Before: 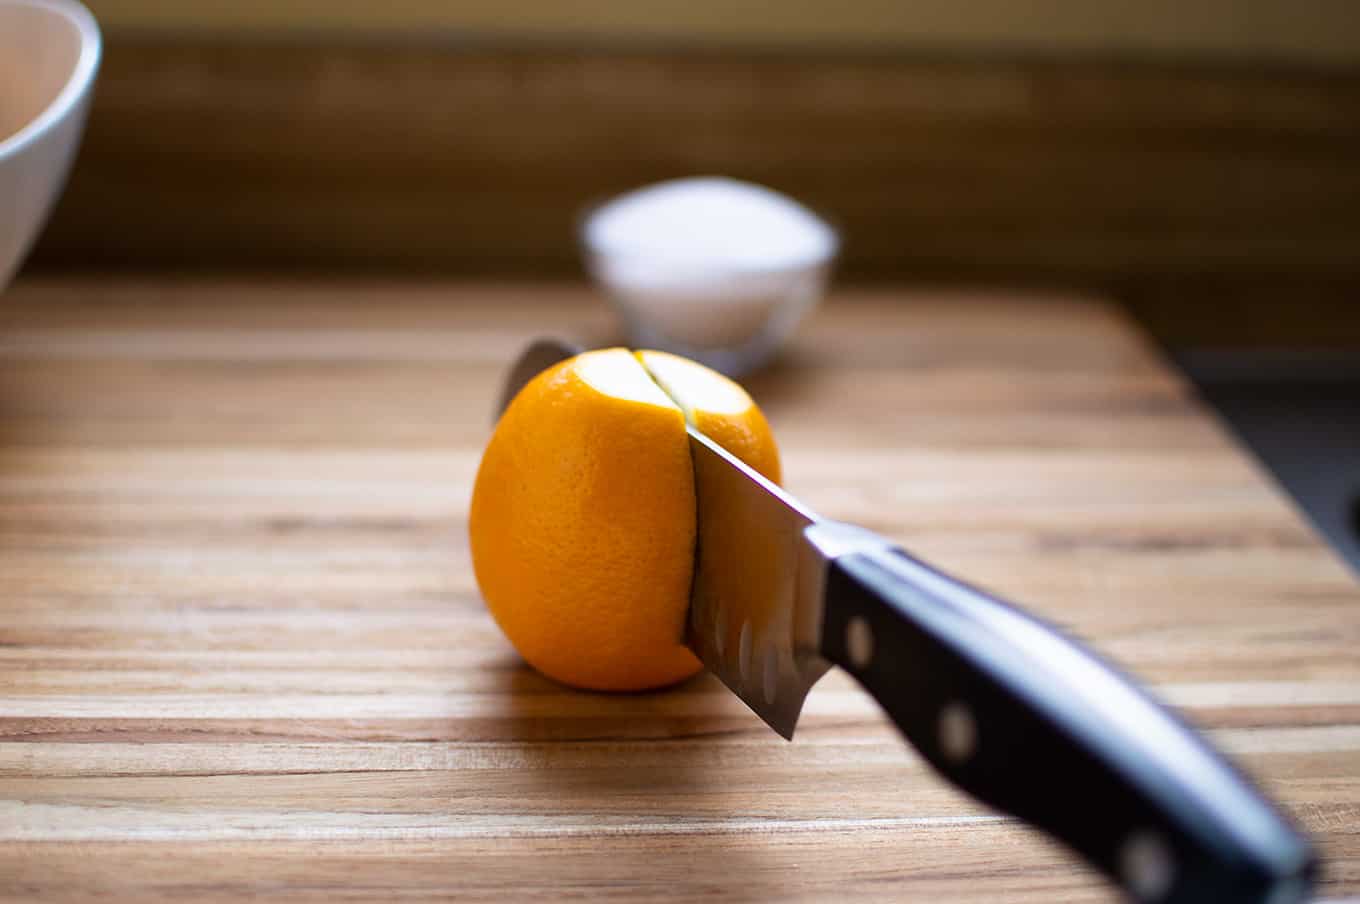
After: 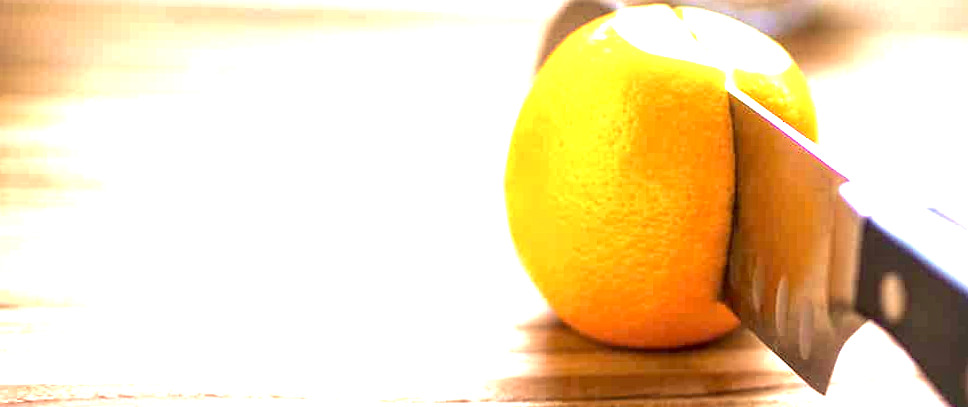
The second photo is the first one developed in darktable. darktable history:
rotate and perspective: rotation 0.679°, lens shift (horizontal) 0.136, crop left 0.009, crop right 0.991, crop top 0.078, crop bottom 0.95
crop: top 36.498%, right 27.964%, bottom 14.995%
rgb curve: curves: ch2 [(0, 0) (0.567, 0.512) (1, 1)], mode RGB, independent channels
exposure: exposure 2.003 EV, compensate highlight preservation false
velvia: on, module defaults
local contrast: on, module defaults
